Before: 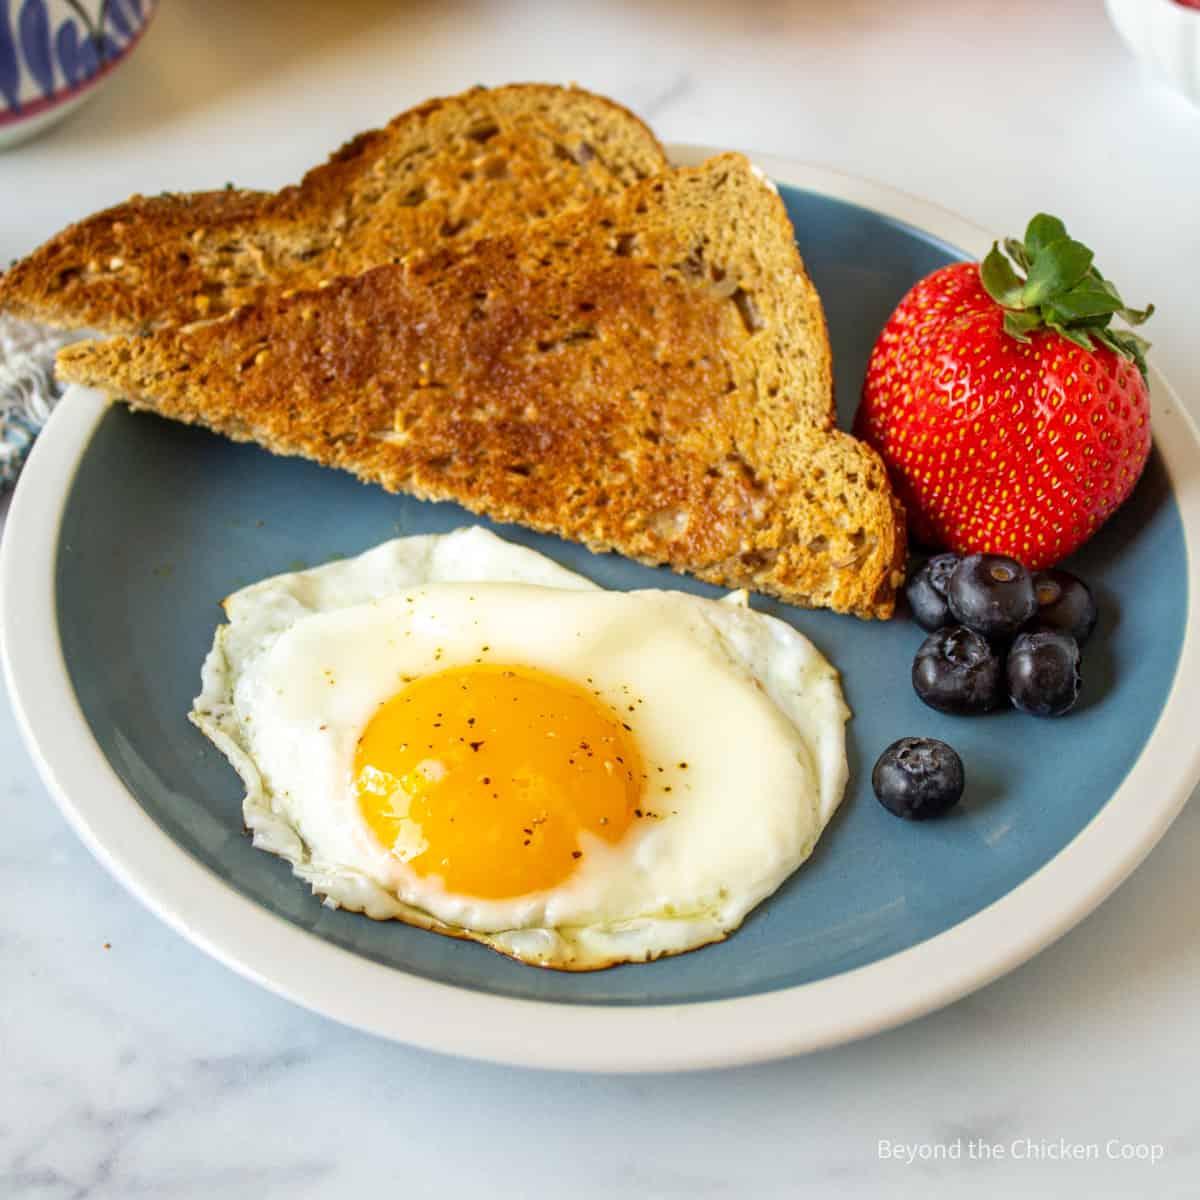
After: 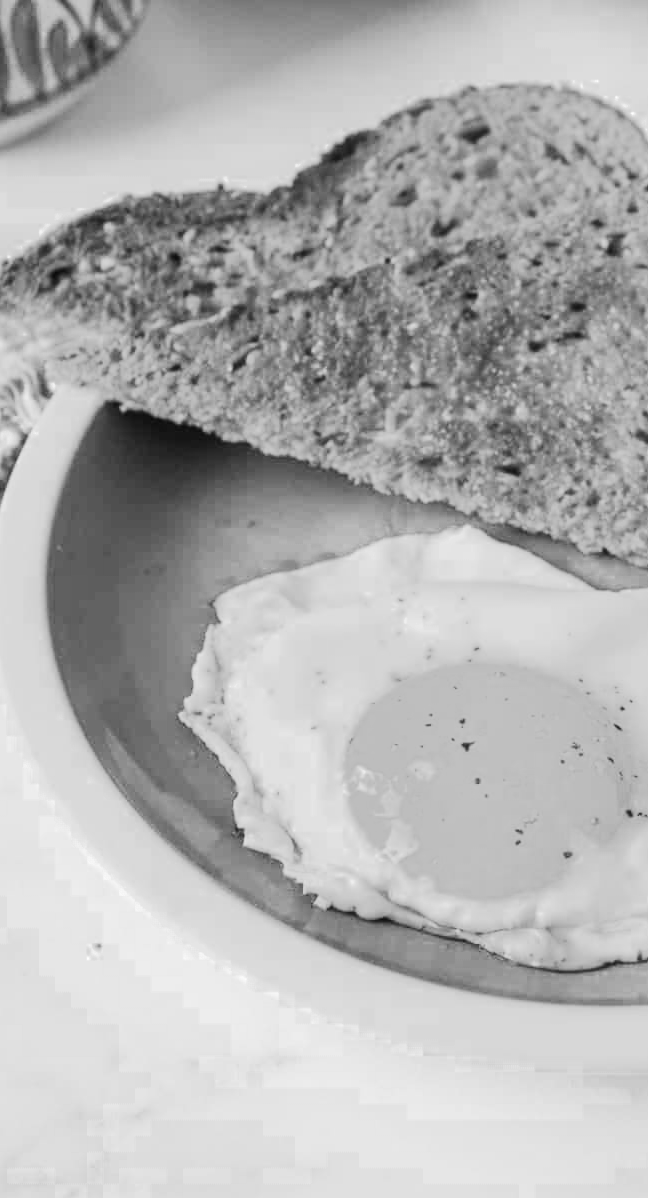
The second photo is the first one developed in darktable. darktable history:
crop: left 0.789%, right 45.199%, bottom 0.09%
contrast brightness saturation: contrast 0.199, brightness 0.168, saturation 0.228
color zones: curves: ch0 [(0, 0.613) (0.01, 0.613) (0.245, 0.448) (0.498, 0.529) (0.642, 0.665) (0.879, 0.777) (0.99, 0.613)]; ch1 [(0, 0) (0.143, 0) (0.286, 0) (0.429, 0) (0.571, 0) (0.714, 0) (0.857, 0)]
tone curve: curves: ch0 [(0, 0) (0.091, 0.066) (0.184, 0.16) (0.491, 0.519) (0.748, 0.765) (1, 0.919)]; ch1 [(0, 0) (0.179, 0.173) (0.322, 0.32) (0.424, 0.424) (0.502, 0.504) (0.56, 0.575) (0.631, 0.675) (0.777, 0.806) (1, 1)]; ch2 [(0, 0) (0.434, 0.447) (0.485, 0.495) (0.524, 0.563) (0.676, 0.691) (1, 1)], color space Lab, independent channels, preserve colors none
